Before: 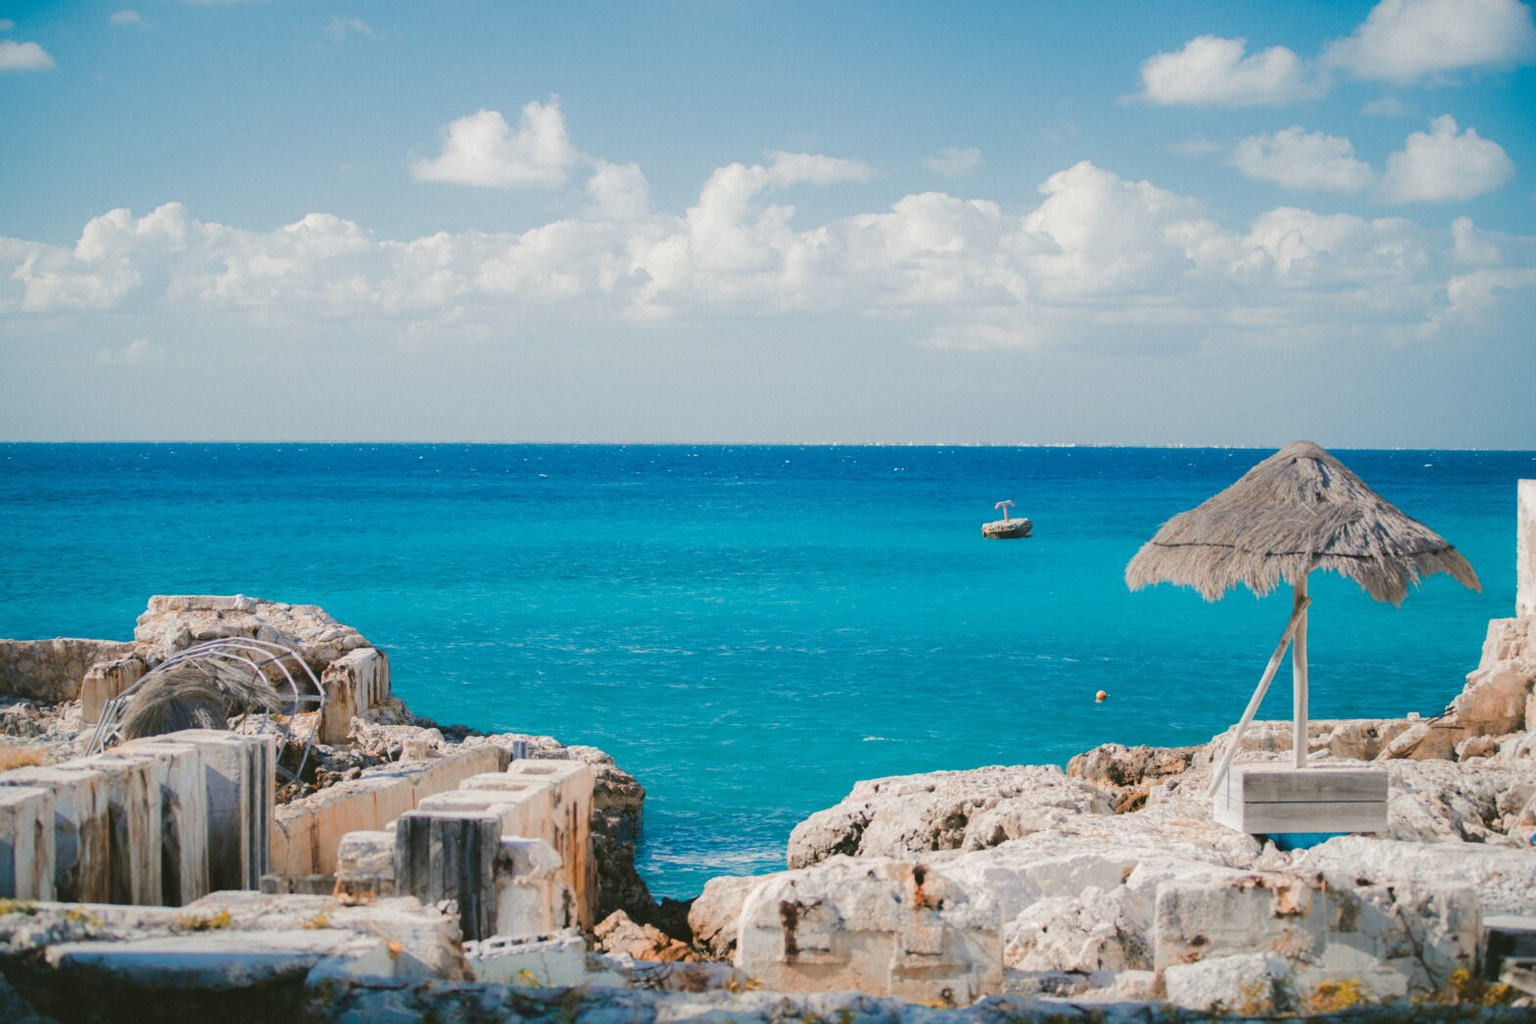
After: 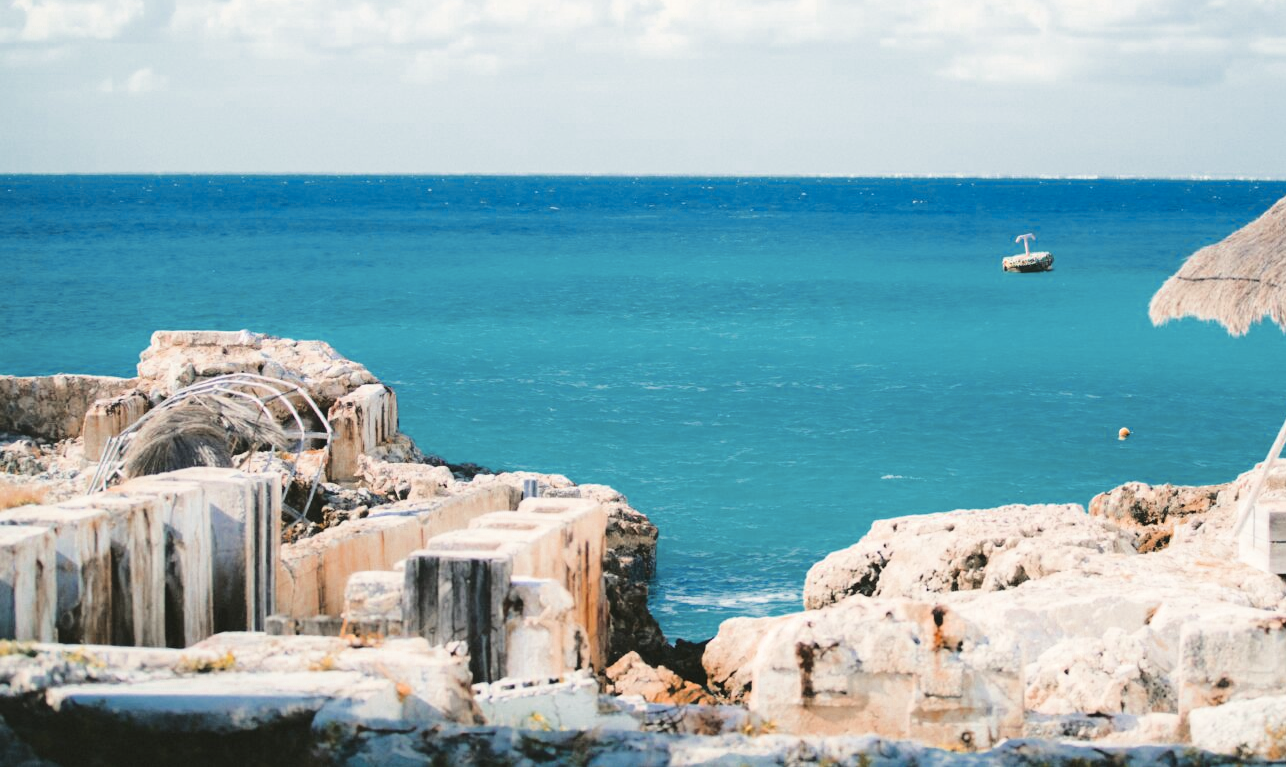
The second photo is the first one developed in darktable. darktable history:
white balance: red 1.009, blue 0.985
base curve: curves: ch0 [(0, 0) (0.032, 0.037) (0.105, 0.228) (0.435, 0.76) (0.856, 0.983) (1, 1)]
crop: top 26.531%, right 17.959%
color zones: curves: ch0 [(0, 0.5) (0.125, 0.4) (0.25, 0.5) (0.375, 0.4) (0.5, 0.4) (0.625, 0.35) (0.75, 0.35) (0.875, 0.5)]; ch1 [(0, 0.35) (0.125, 0.45) (0.25, 0.35) (0.375, 0.35) (0.5, 0.35) (0.625, 0.35) (0.75, 0.45) (0.875, 0.35)]; ch2 [(0, 0.6) (0.125, 0.5) (0.25, 0.5) (0.375, 0.6) (0.5, 0.6) (0.625, 0.5) (0.75, 0.5) (0.875, 0.5)]
